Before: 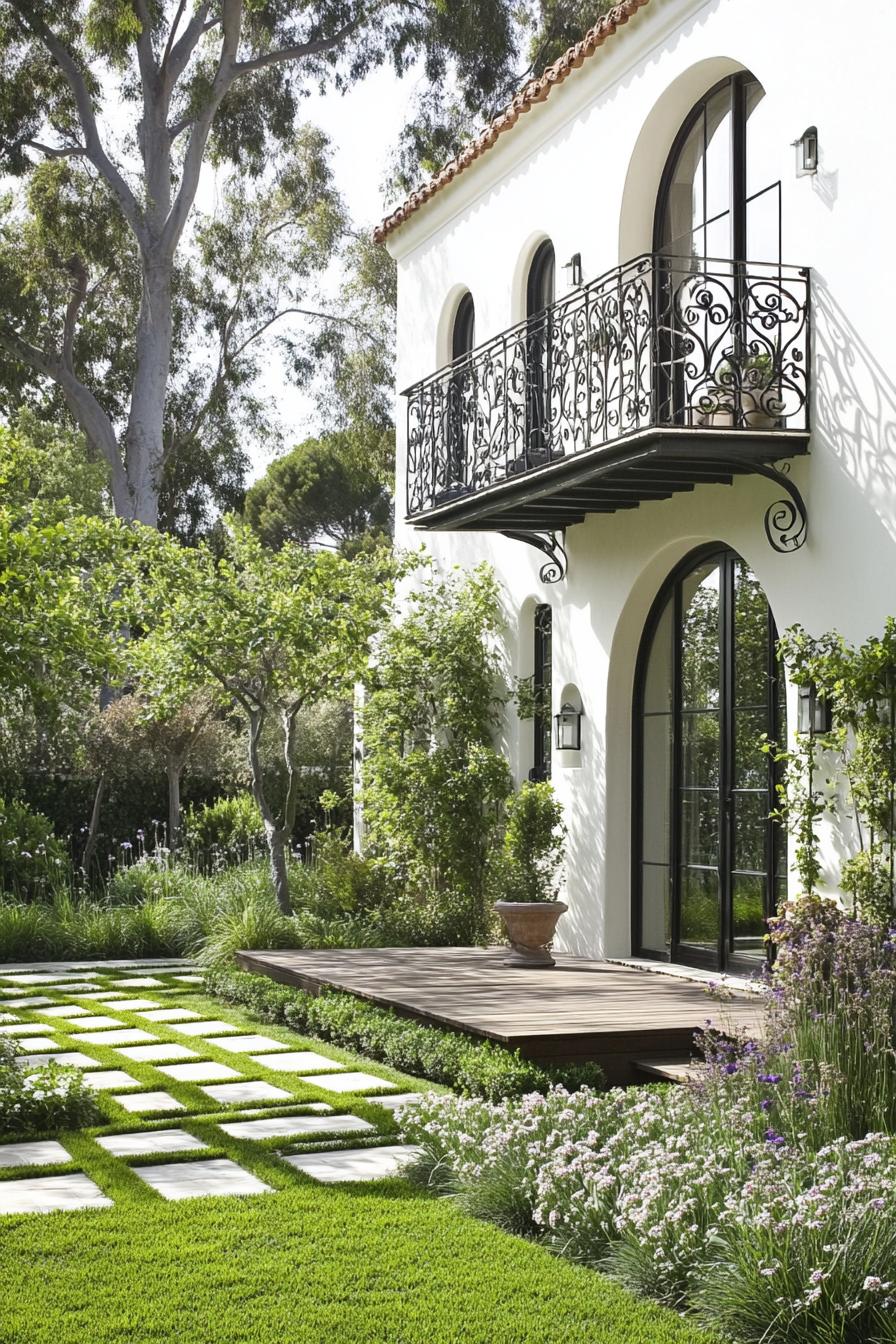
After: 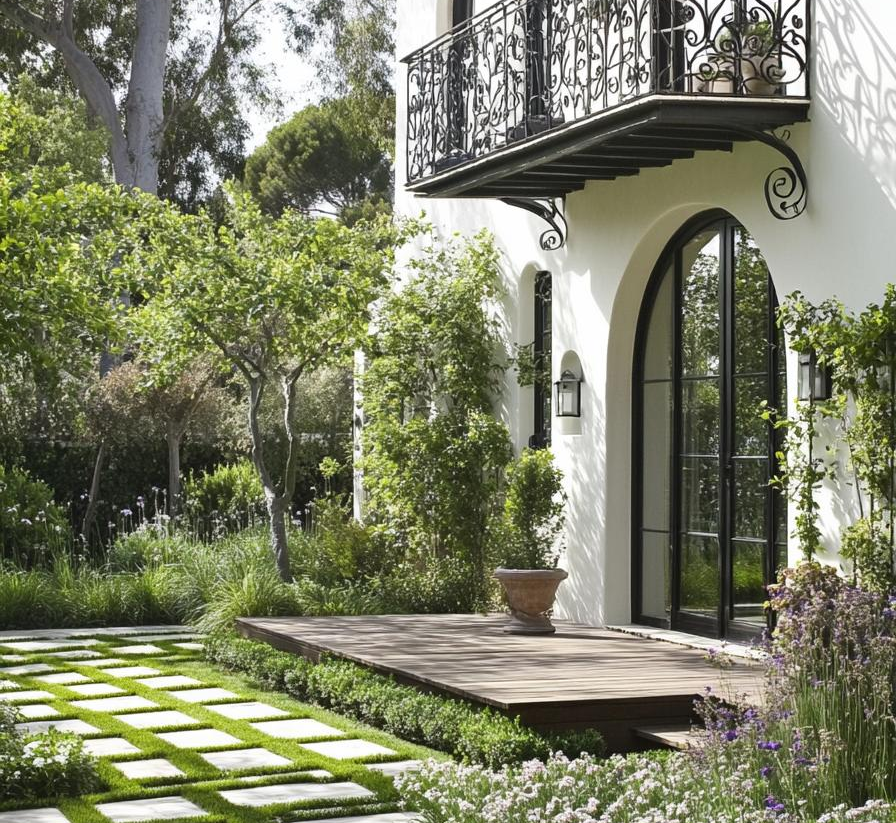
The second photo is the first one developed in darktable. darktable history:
crop and rotate: top 24.778%, bottom 13.933%
